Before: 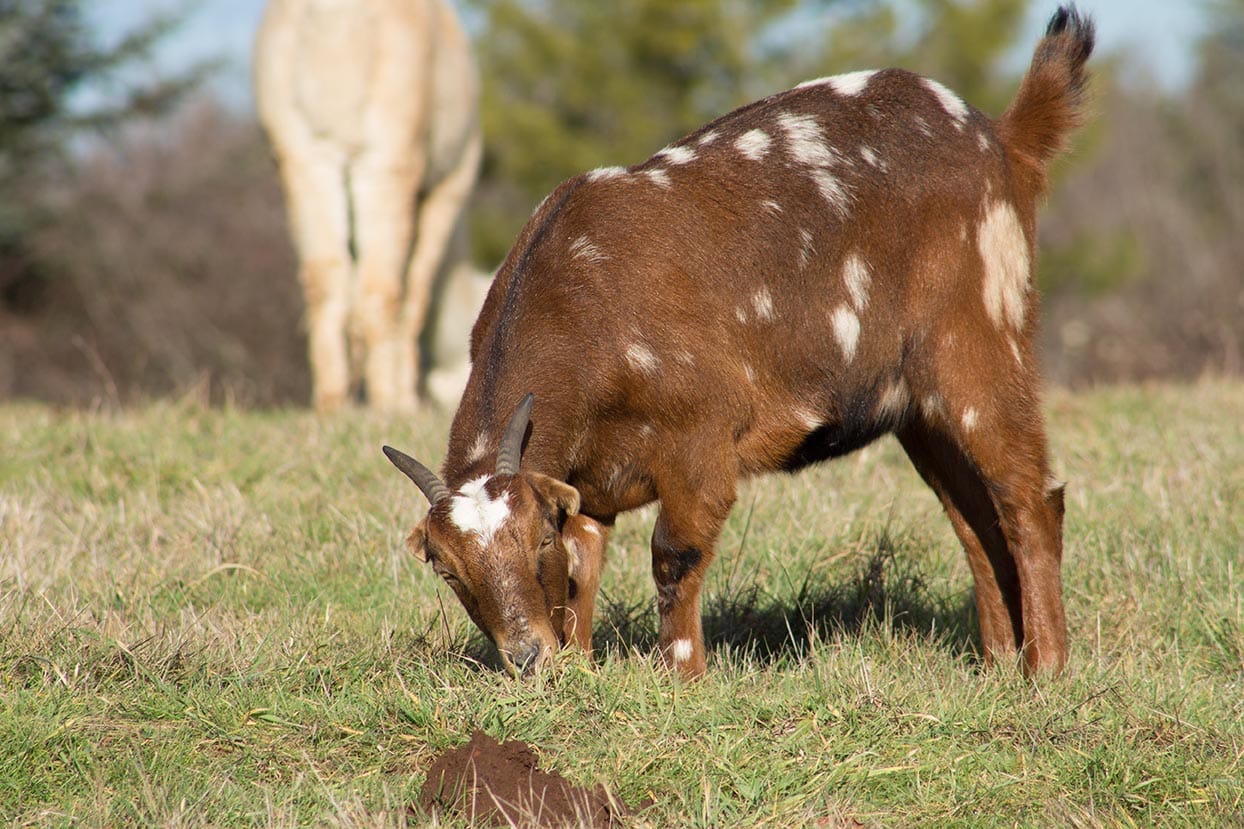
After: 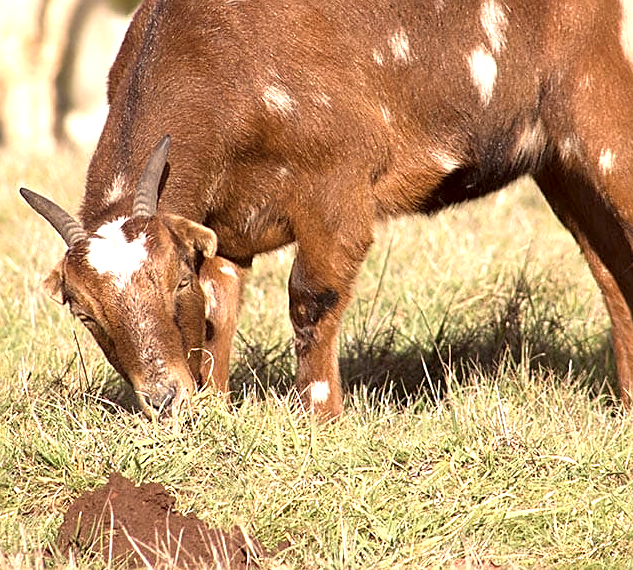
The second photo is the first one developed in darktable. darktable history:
color correction: highlights a* 10.21, highlights b* 9.79, shadows a* 8.61, shadows b* 7.88, saturation 0.8
sharpen: on, module defaults
exposure: exposure 0.95 EV, compensate highlight preservation false
crop and rotate: left 29.237%, top 31.152%, right 19.807%
